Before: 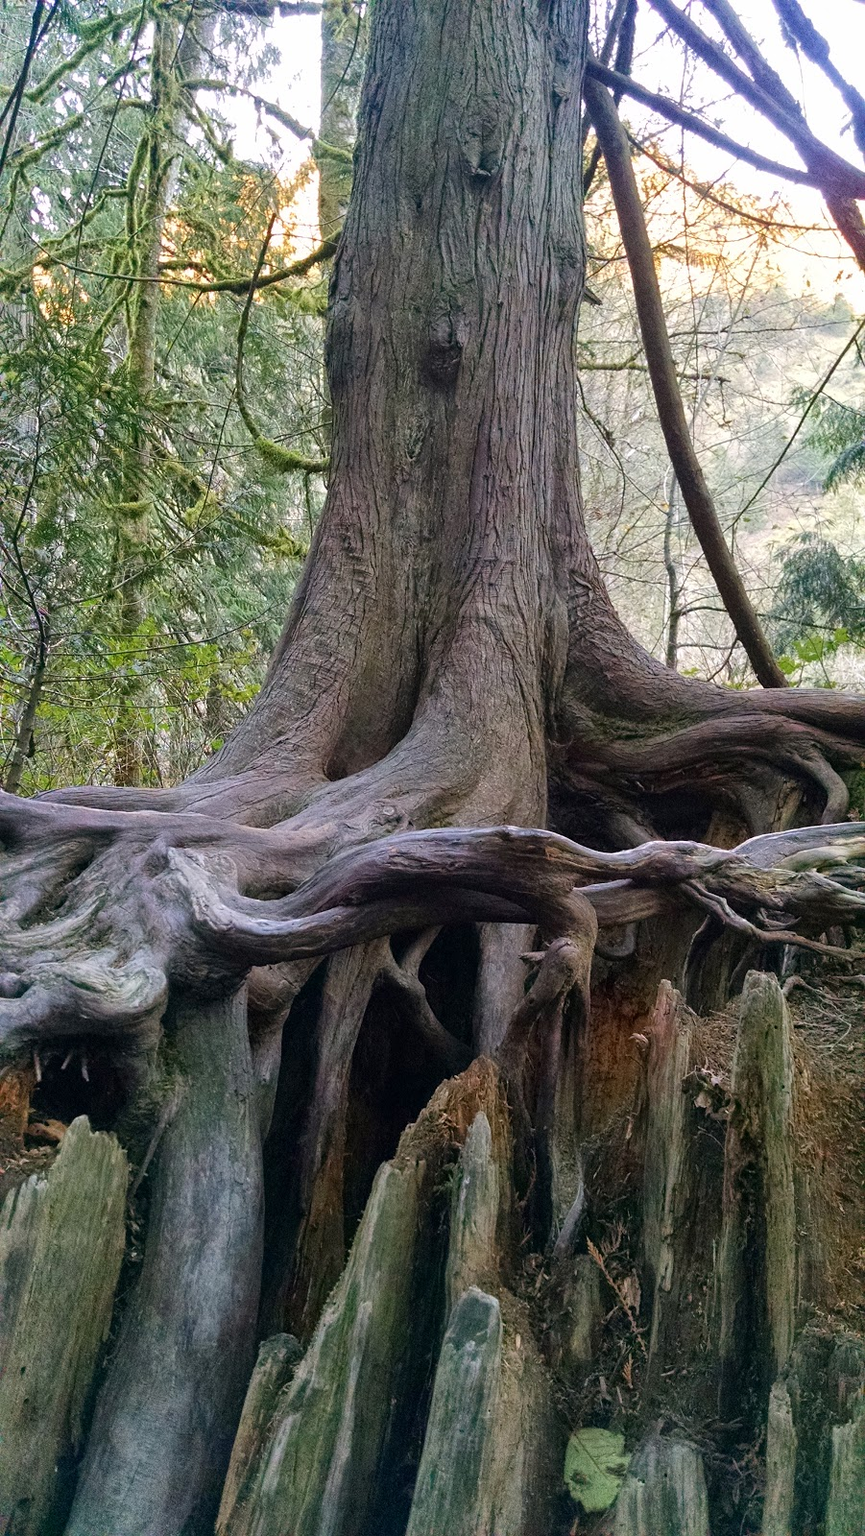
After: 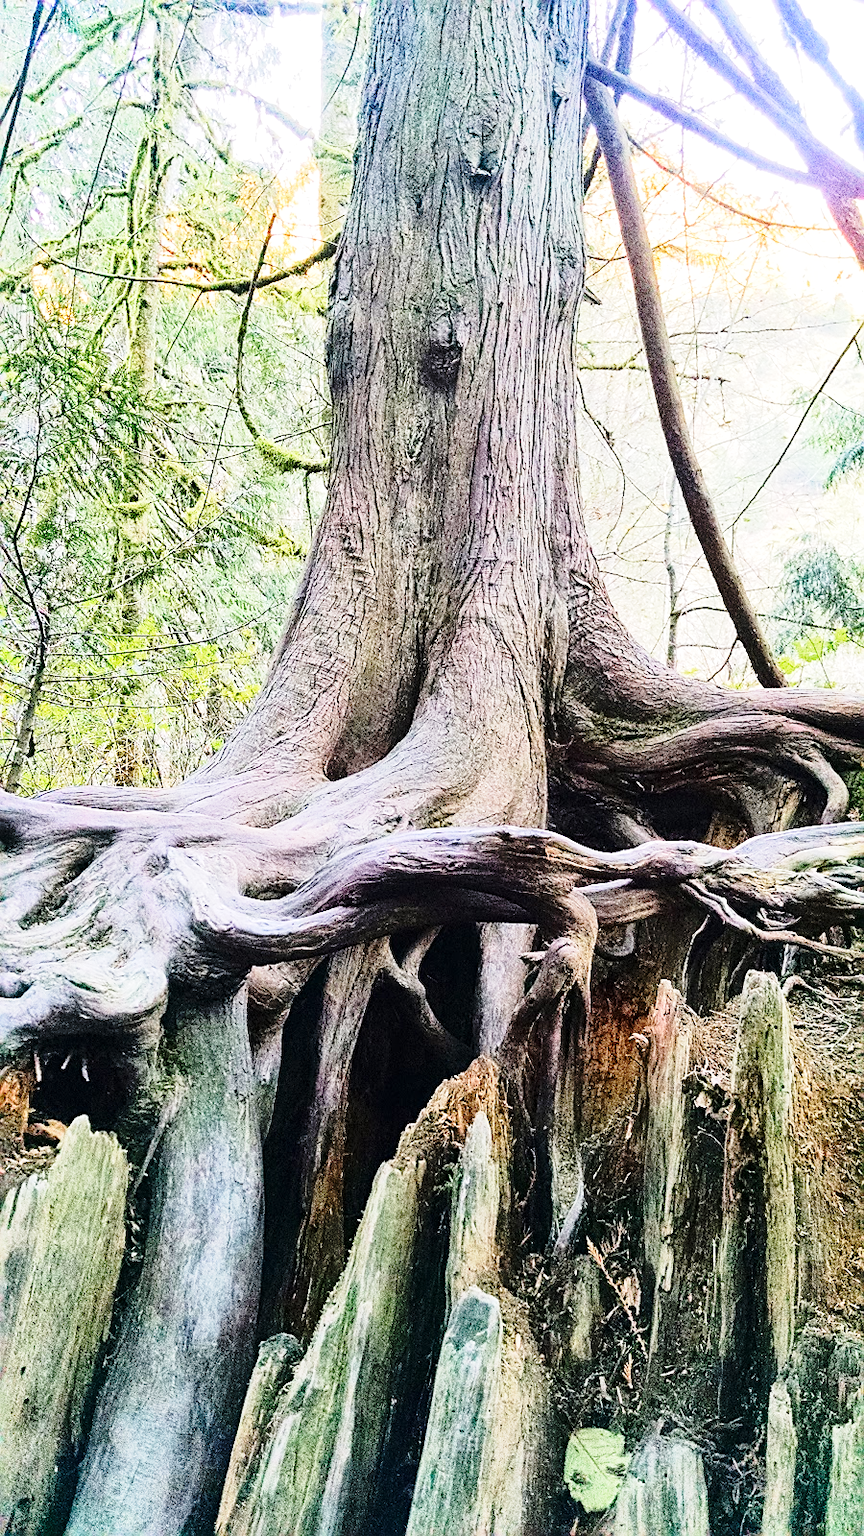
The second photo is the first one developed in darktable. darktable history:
base curve: curves: ch0 [(0, 0) (0.028, 0.03) (0.121, 0.232) (0.46, 0.748) (0.859, 0.968) (1, 1)], preserve colors none
sharpen: on, module defaults
tone equalizer: -7 EV 0.165 EV, -6 EV 0.582 EV, -5 EV 1.13 EV, -4 EV 1.31 EV, -3 EV 1.15 EV, -2 EV 0.6 EV, -1 EV 0.159 EV, edges refinement/feathering 500, mask exposure compensation -1.57 EV, preserve details no
